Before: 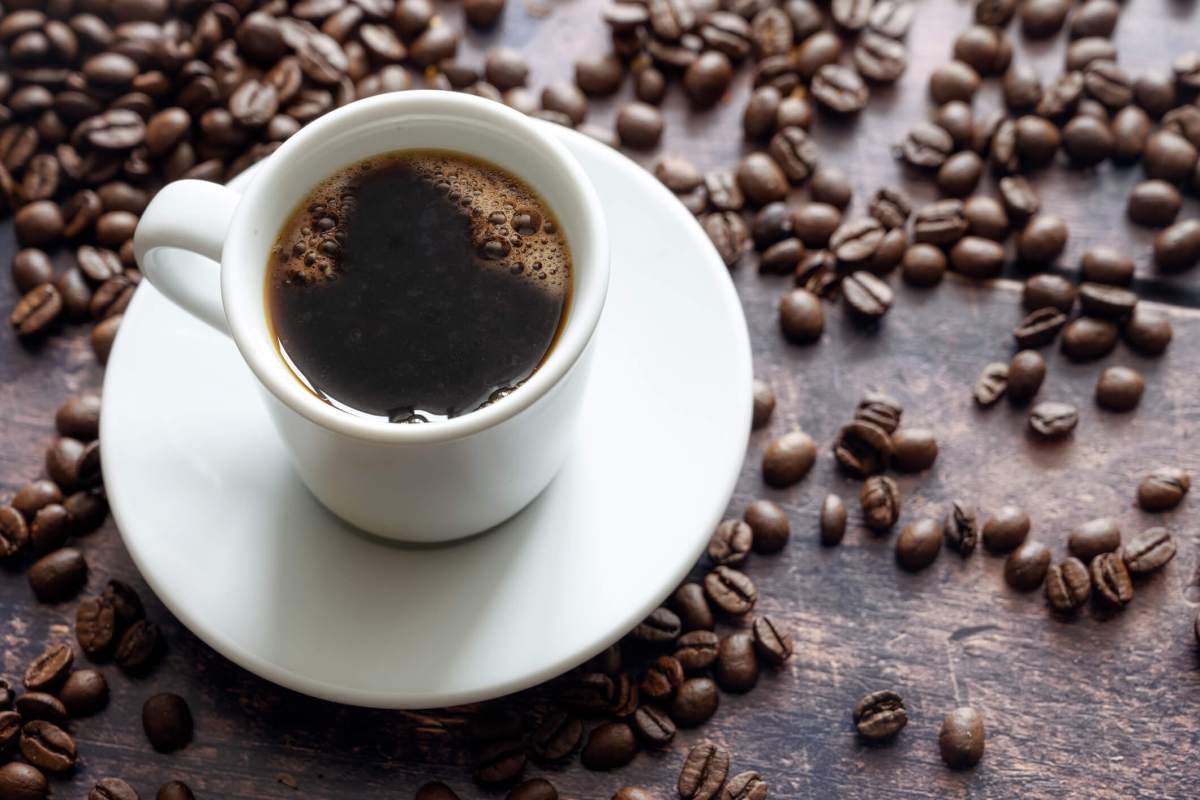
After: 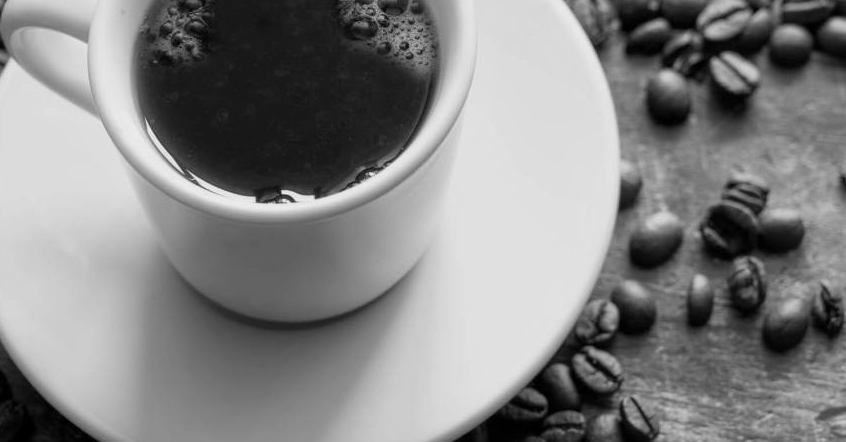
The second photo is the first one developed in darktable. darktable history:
crop: left 11.123%, top 27.61%, right 18.3%, bottom 17.034%
monochrome: a 26.22, b 42.67, size 0.8
exposure: exposure -0.01 EV, compensate highlight preservation false
